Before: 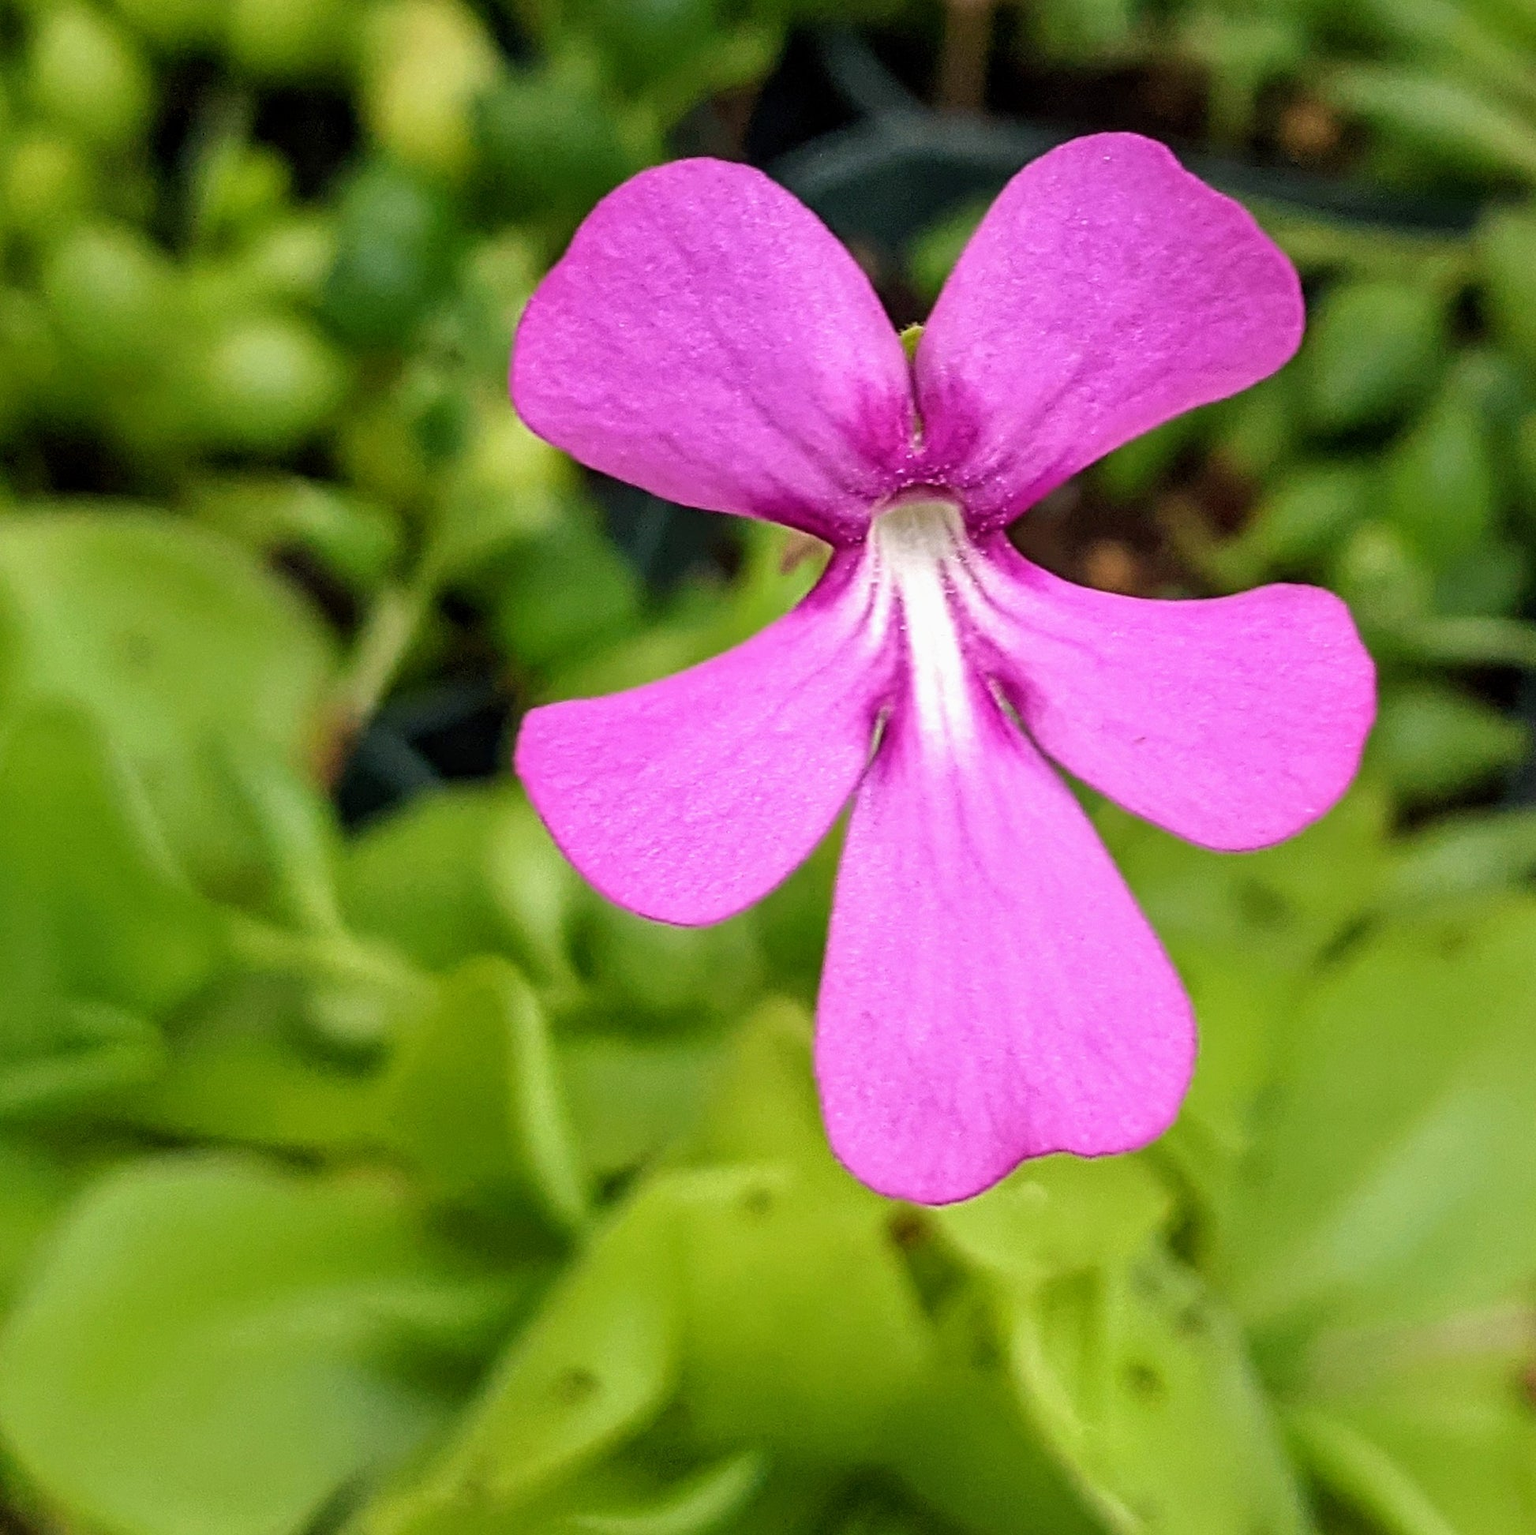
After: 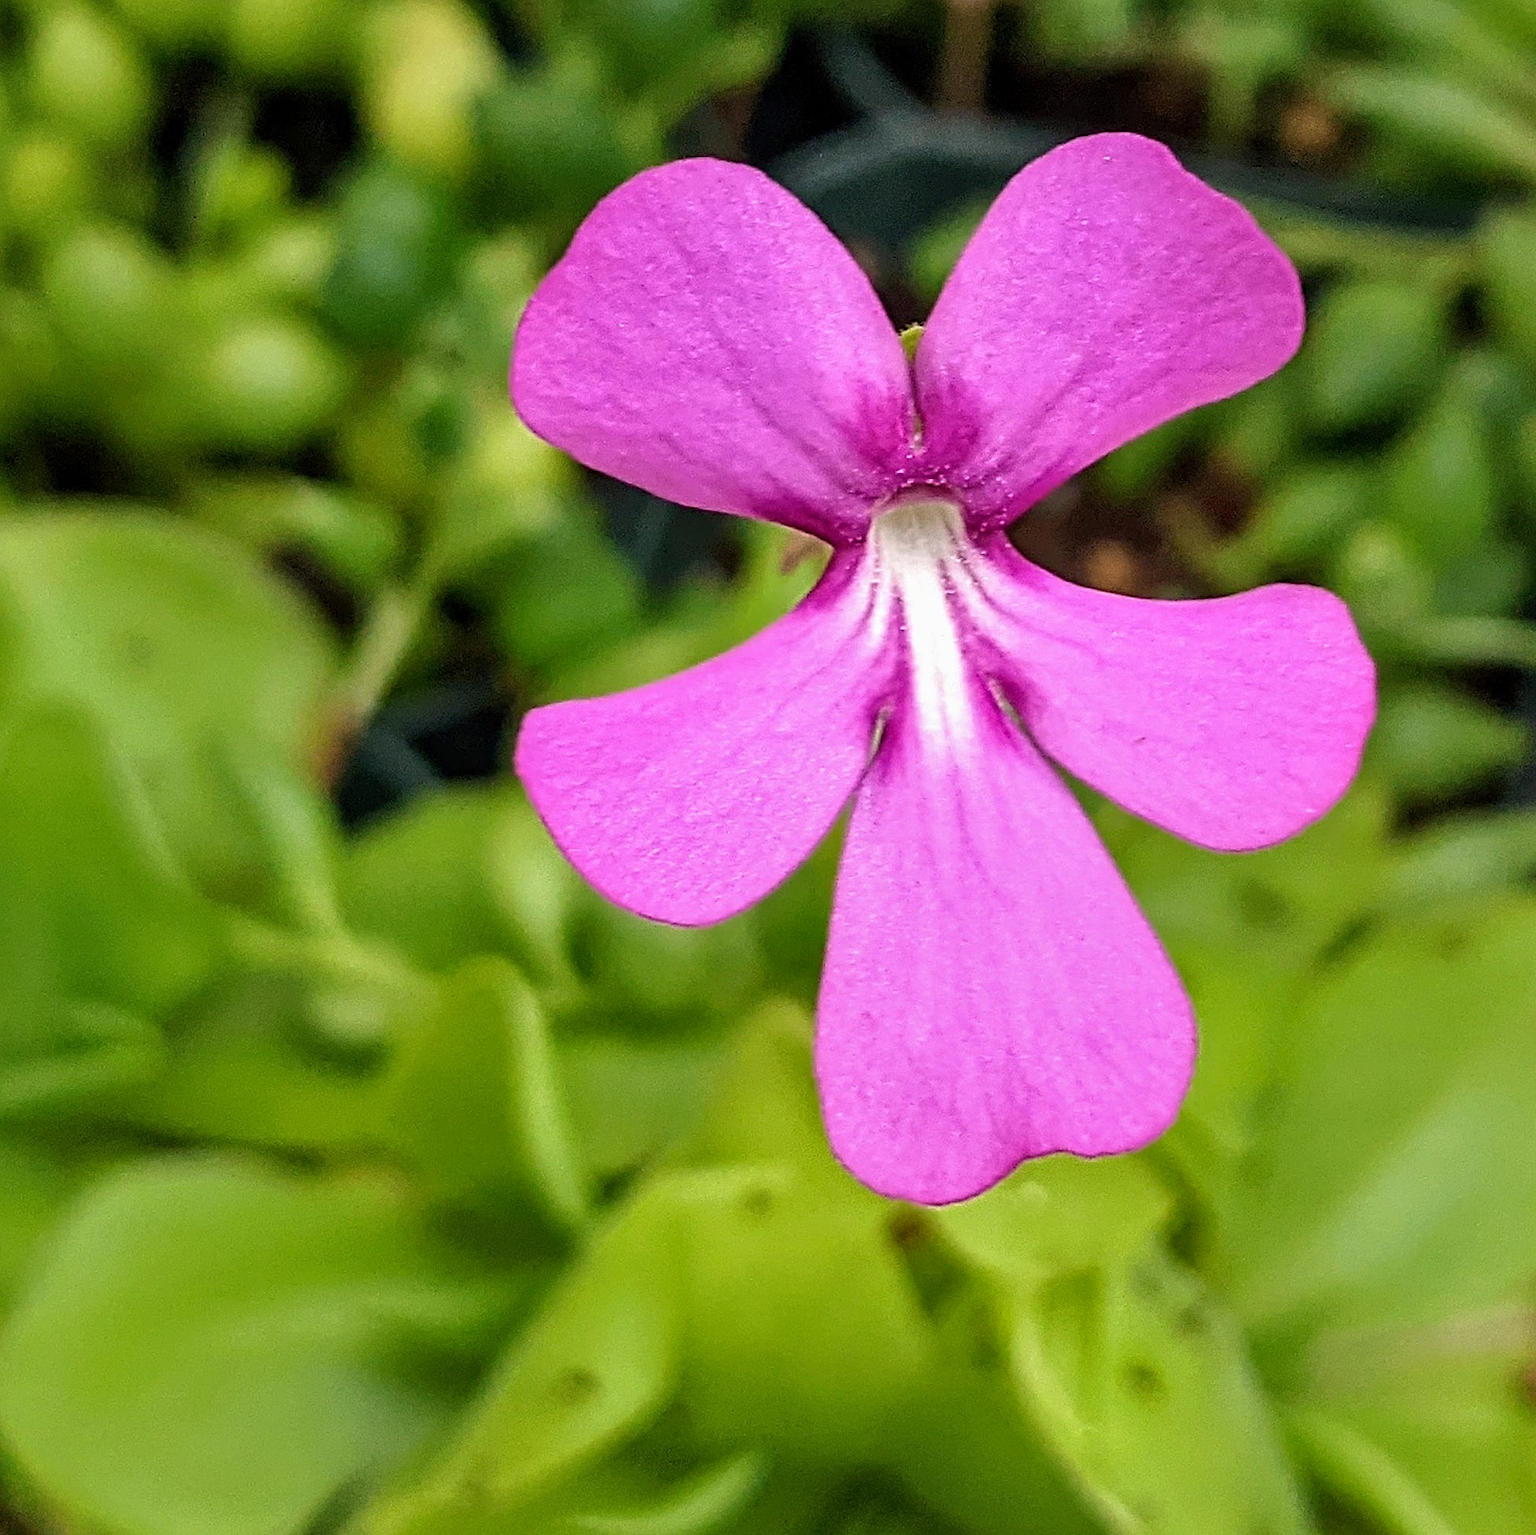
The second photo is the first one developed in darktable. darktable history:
sharpen: on, module defaults
shadows and highlights: radius 262.73, soften with gaussian
